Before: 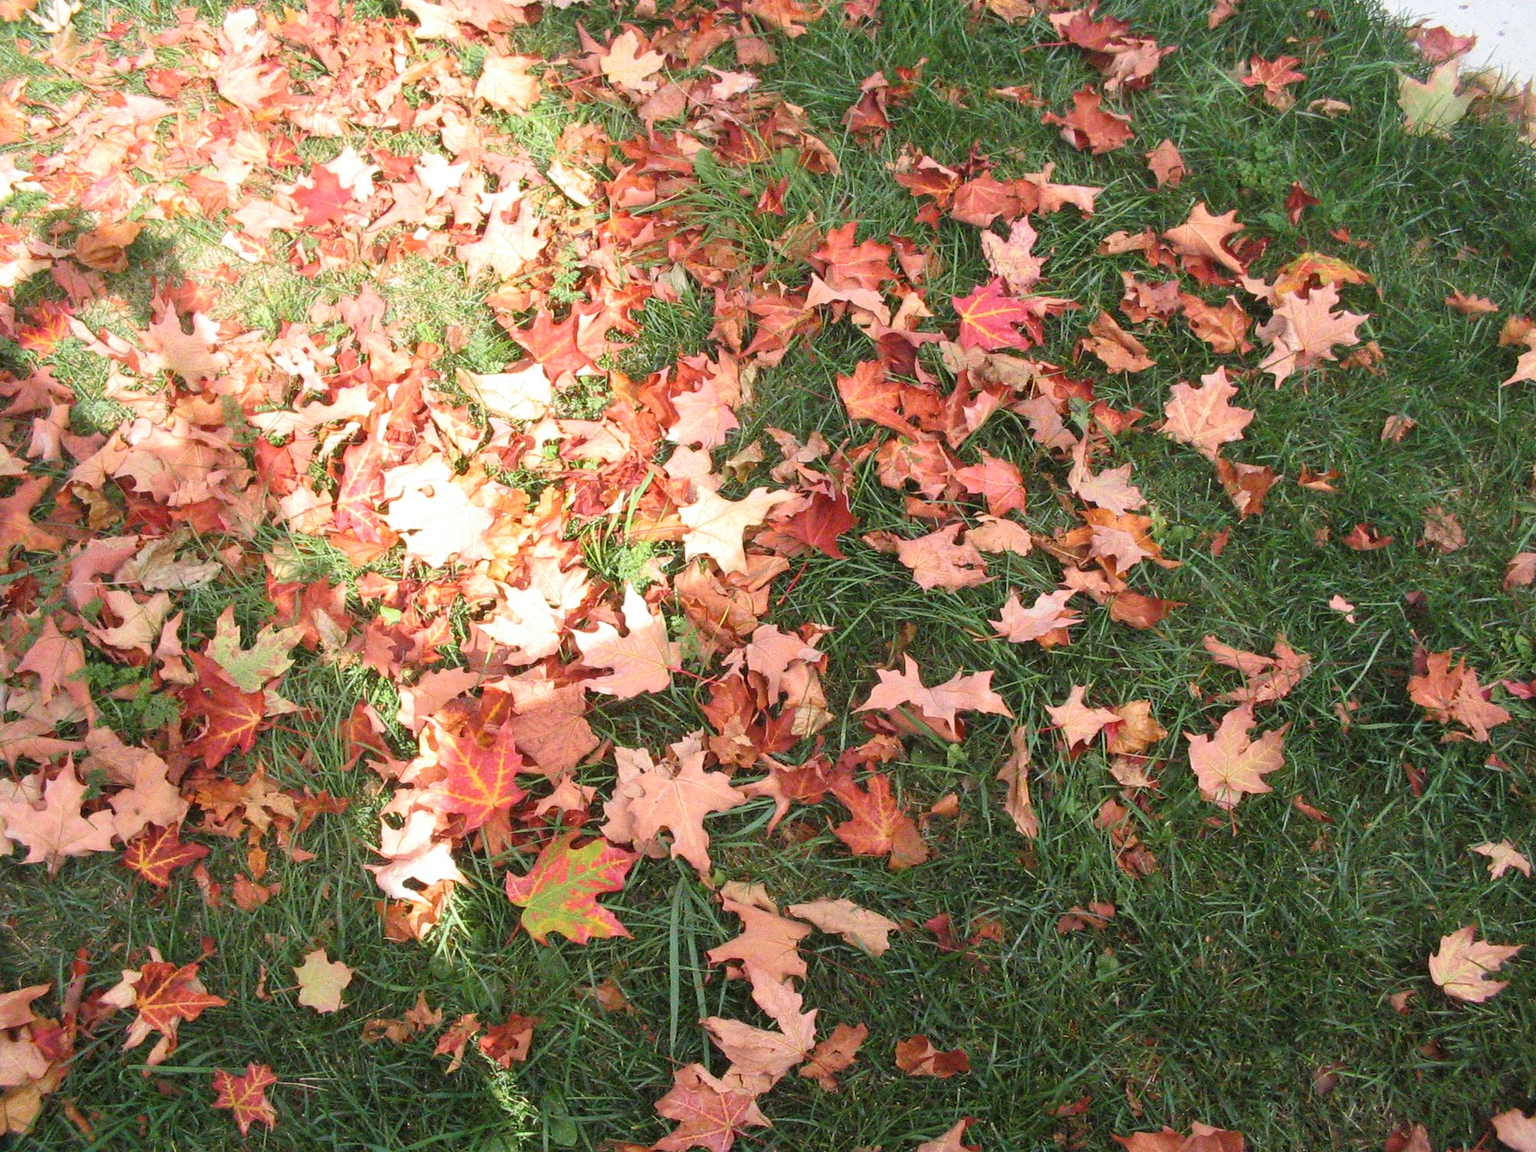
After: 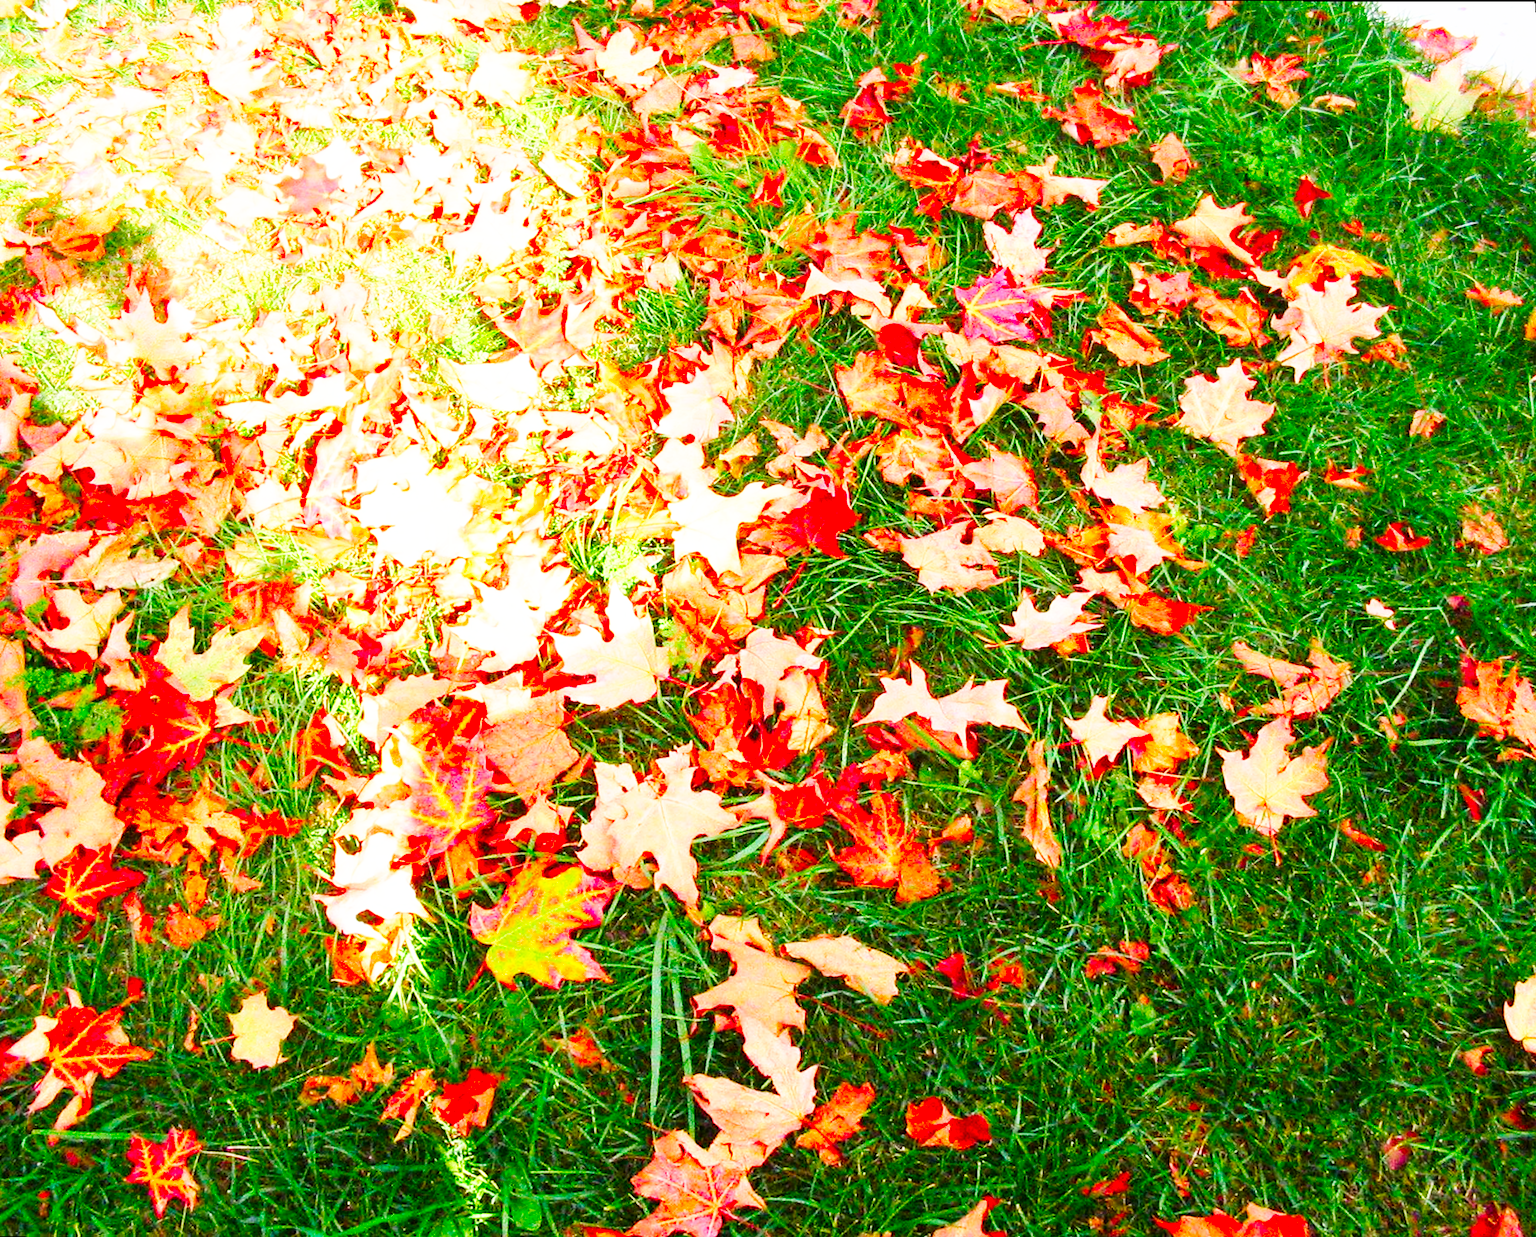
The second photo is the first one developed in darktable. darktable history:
color correction: saturation 2.15
rotate and perspective: rotation 0.215°, lens shift (vertical) -0.139, crop left 0.069, crop right 0.939, crop top 0.002, crop bottom 0.996
base curve: curves: ch0 [(0, 0) (0.007, 0.004) (0.027, 0.03) (0.046, 0.07) (0.207, 0.54) (0.442, 0.872) (0.673, 0.972) (1, 1)], preserve colors none
